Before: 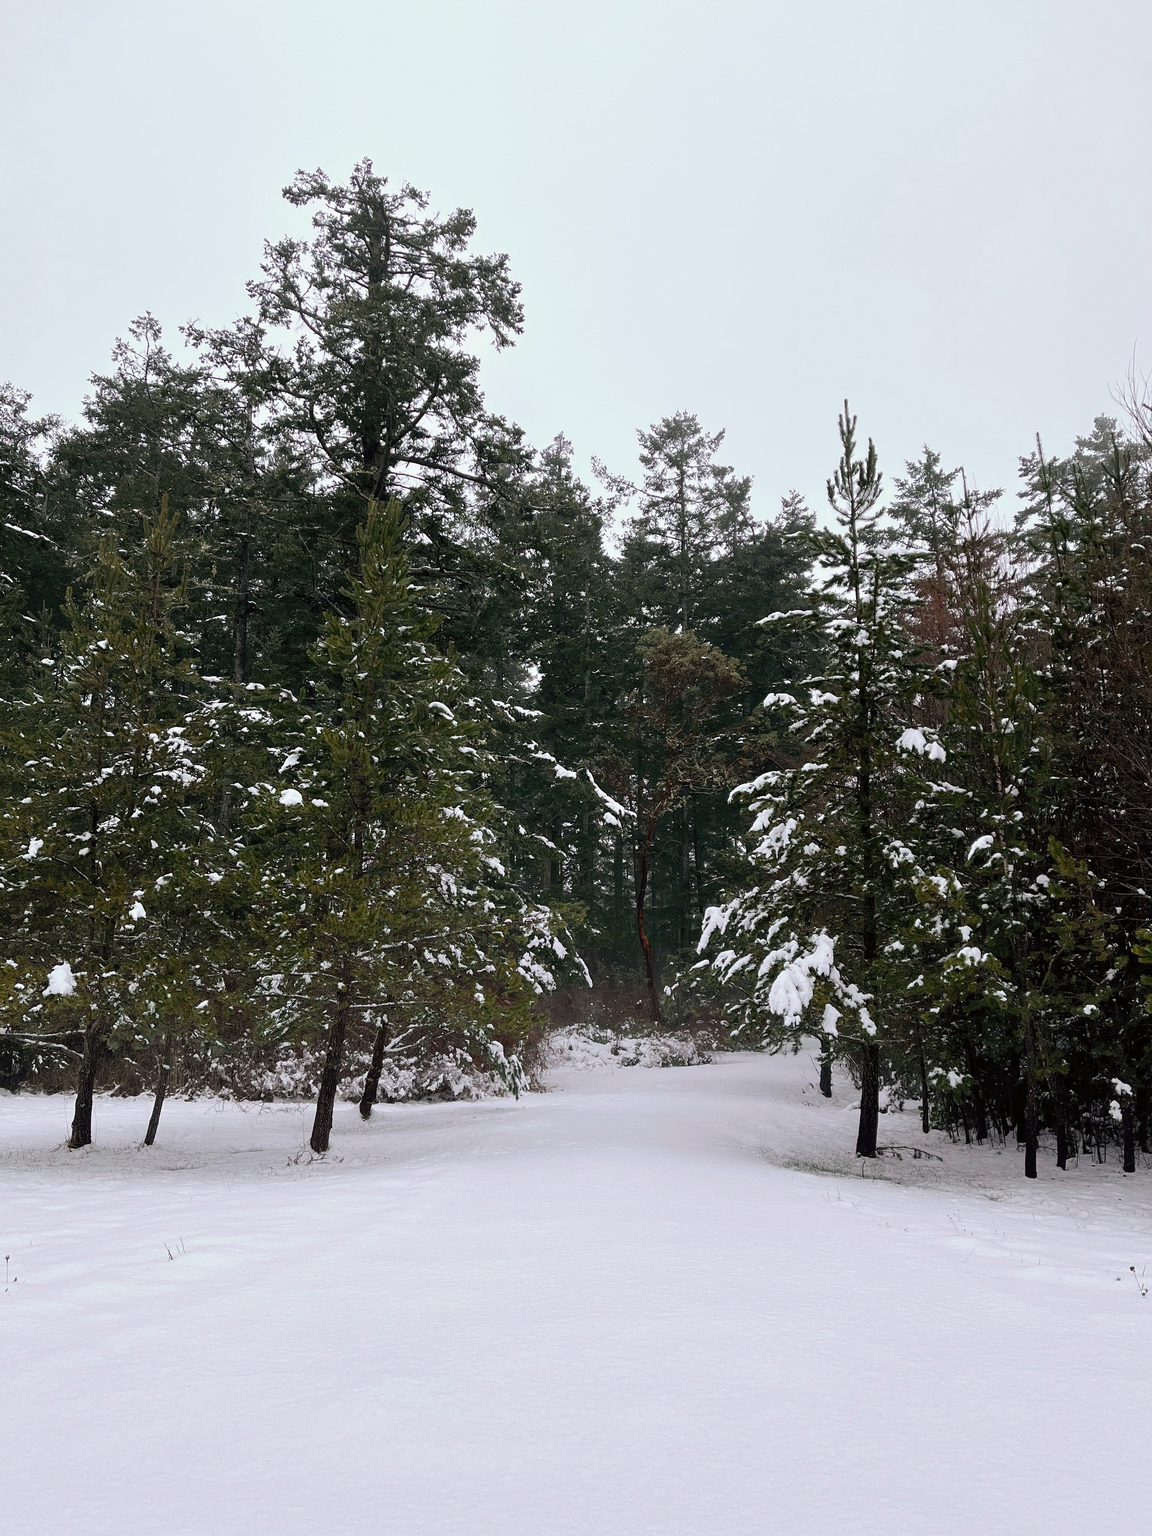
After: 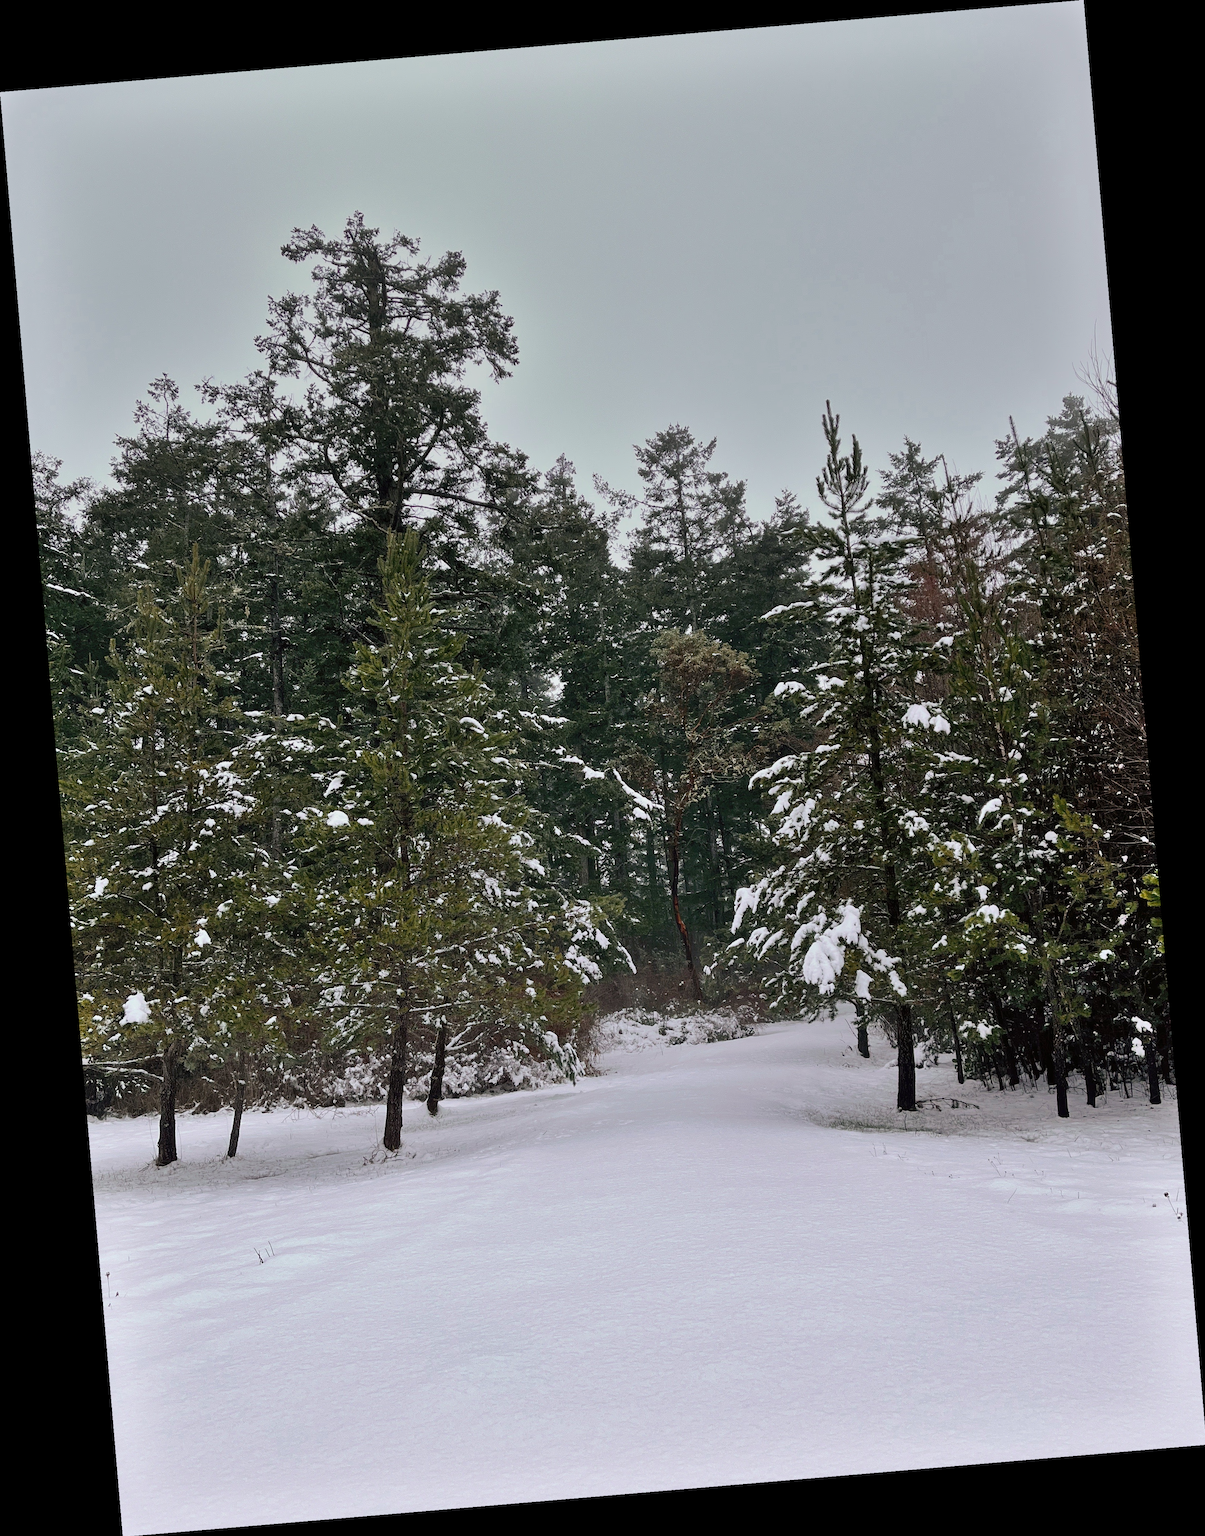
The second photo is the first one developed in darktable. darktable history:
shadows and highlights: low approximation 0.01, soften with gaussian
rotate and perspective: rotation -4.86°, automatic cropping off
exposure: compensate highlight preservation false
graduated density: on, module defaults
